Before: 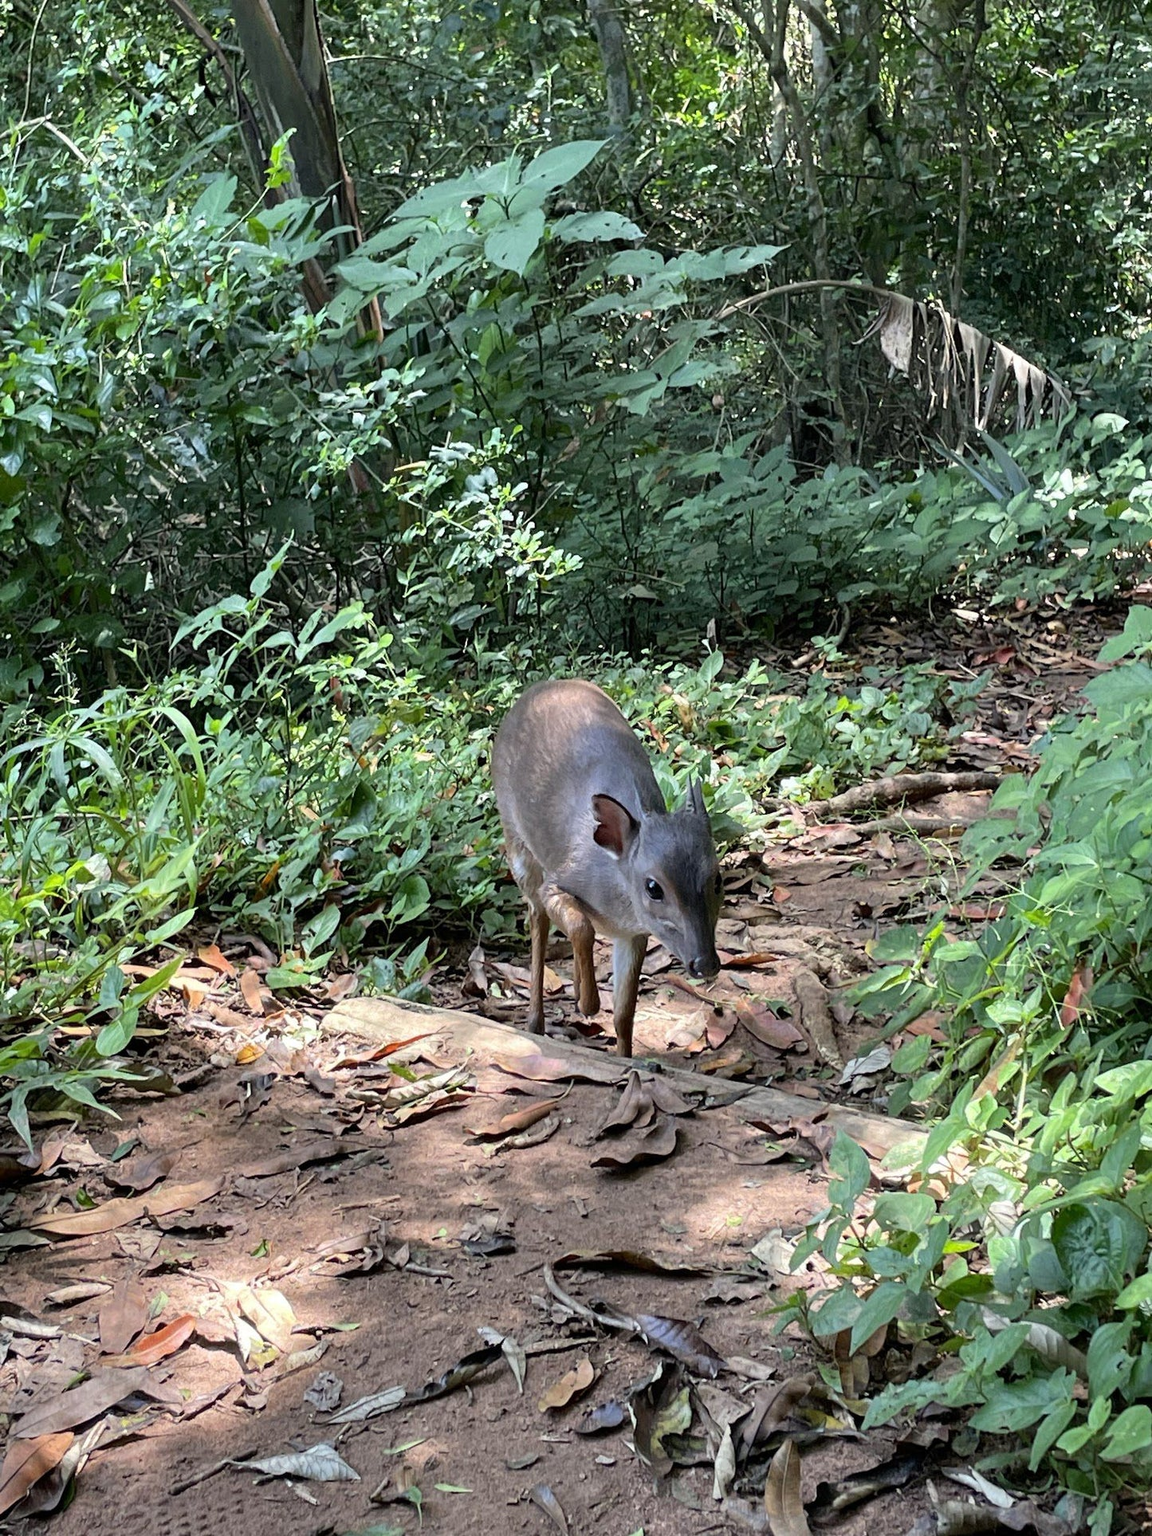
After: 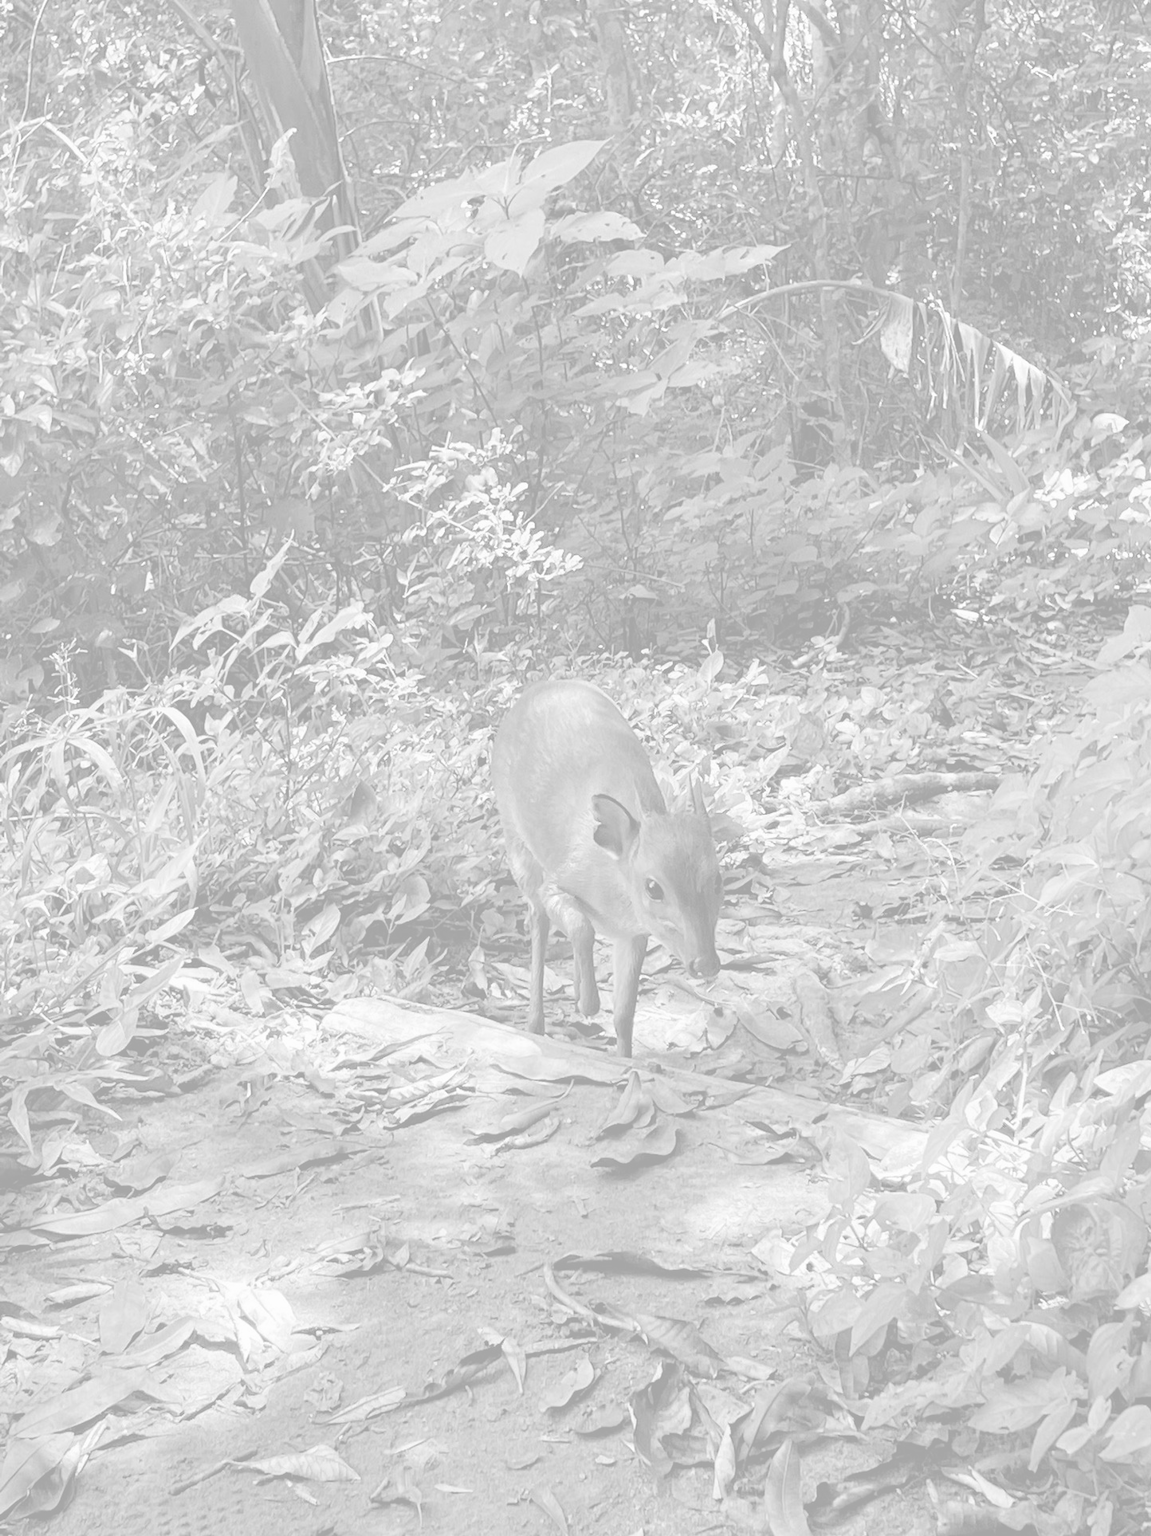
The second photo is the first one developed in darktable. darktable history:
monochrome: a 2.21, b -1.33, size 2.2
exposure: exposure 0.161 EV, compensate highlight preservation false
colorize: hue 331.2°, saturation 75%, source mix 30.28%, lightness 70.52%, version 1
color correction: highlights a* -0.137, highlights b* -5.91, shadows a* -0.137, shadows b* -0.137
